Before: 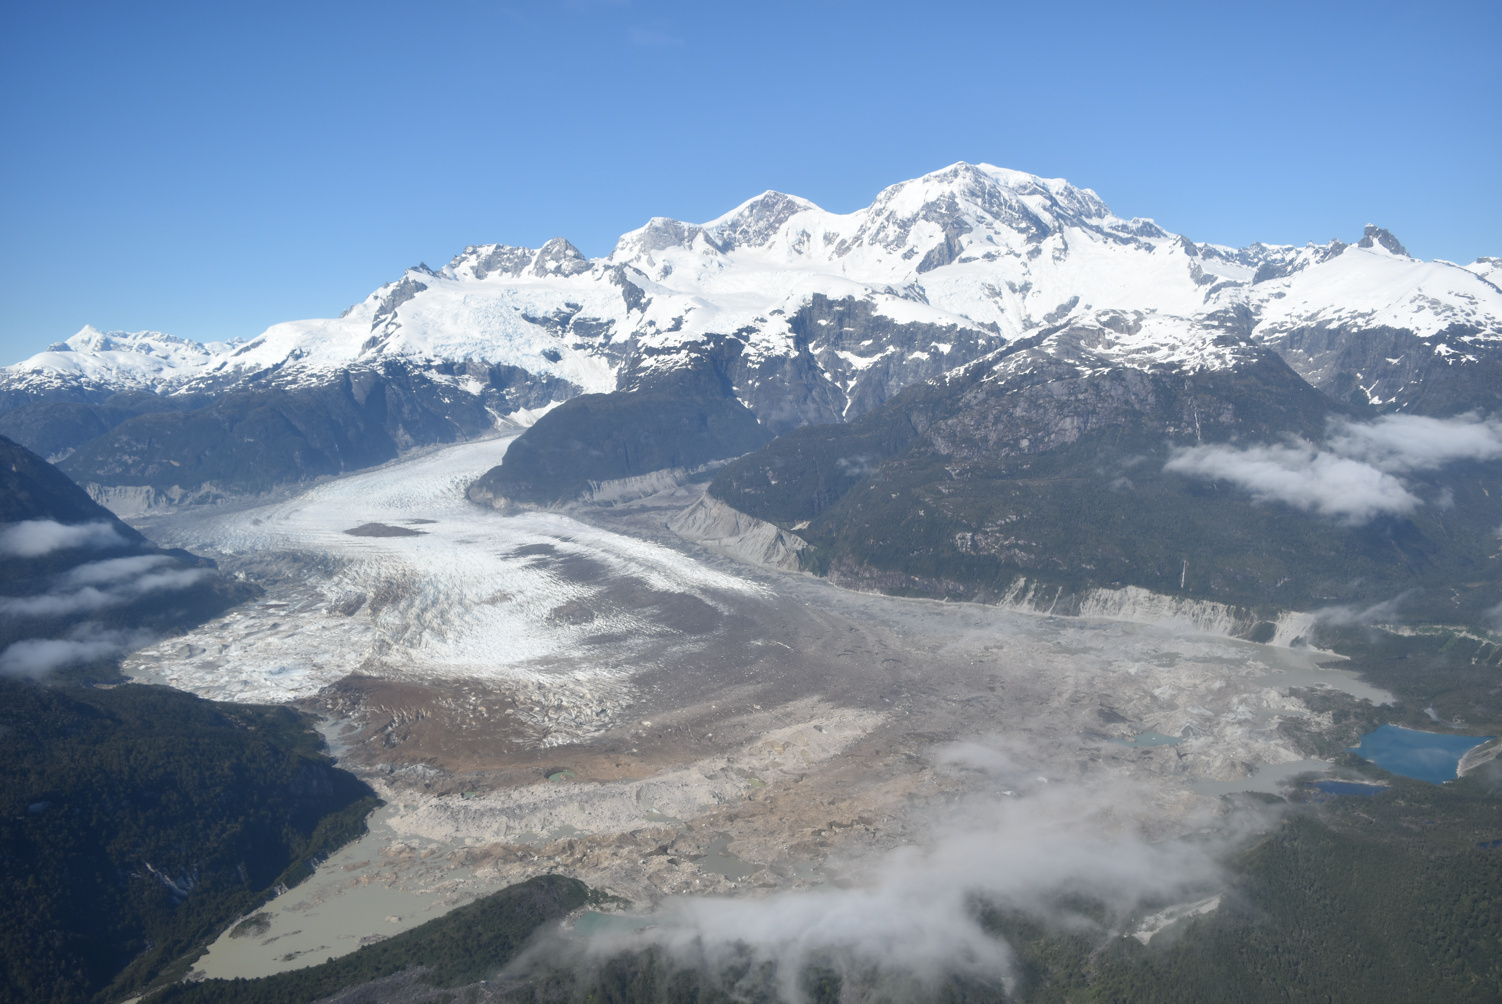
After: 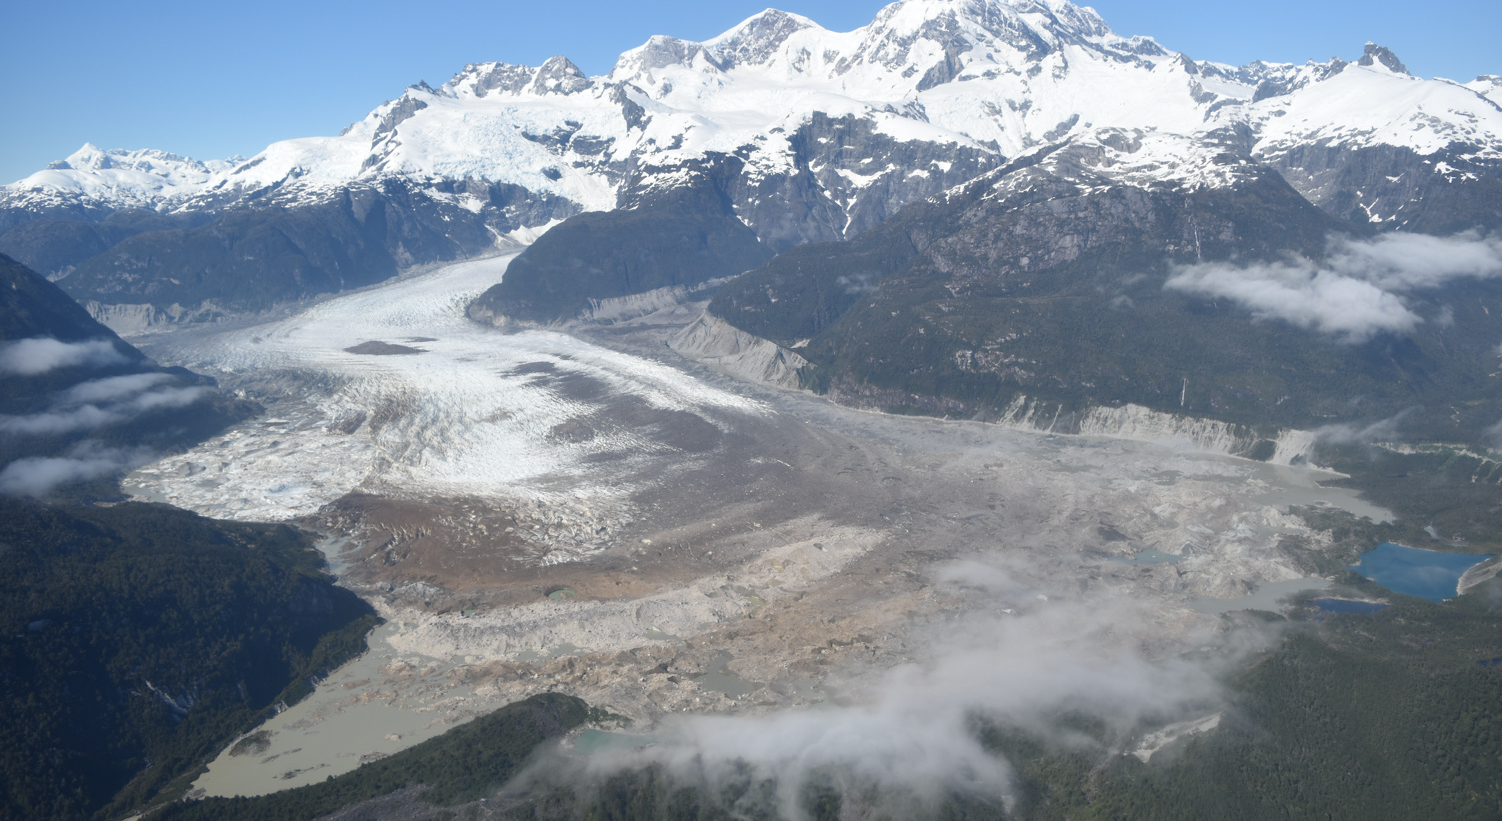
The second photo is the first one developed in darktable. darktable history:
crop and rotate: top 18.21%
